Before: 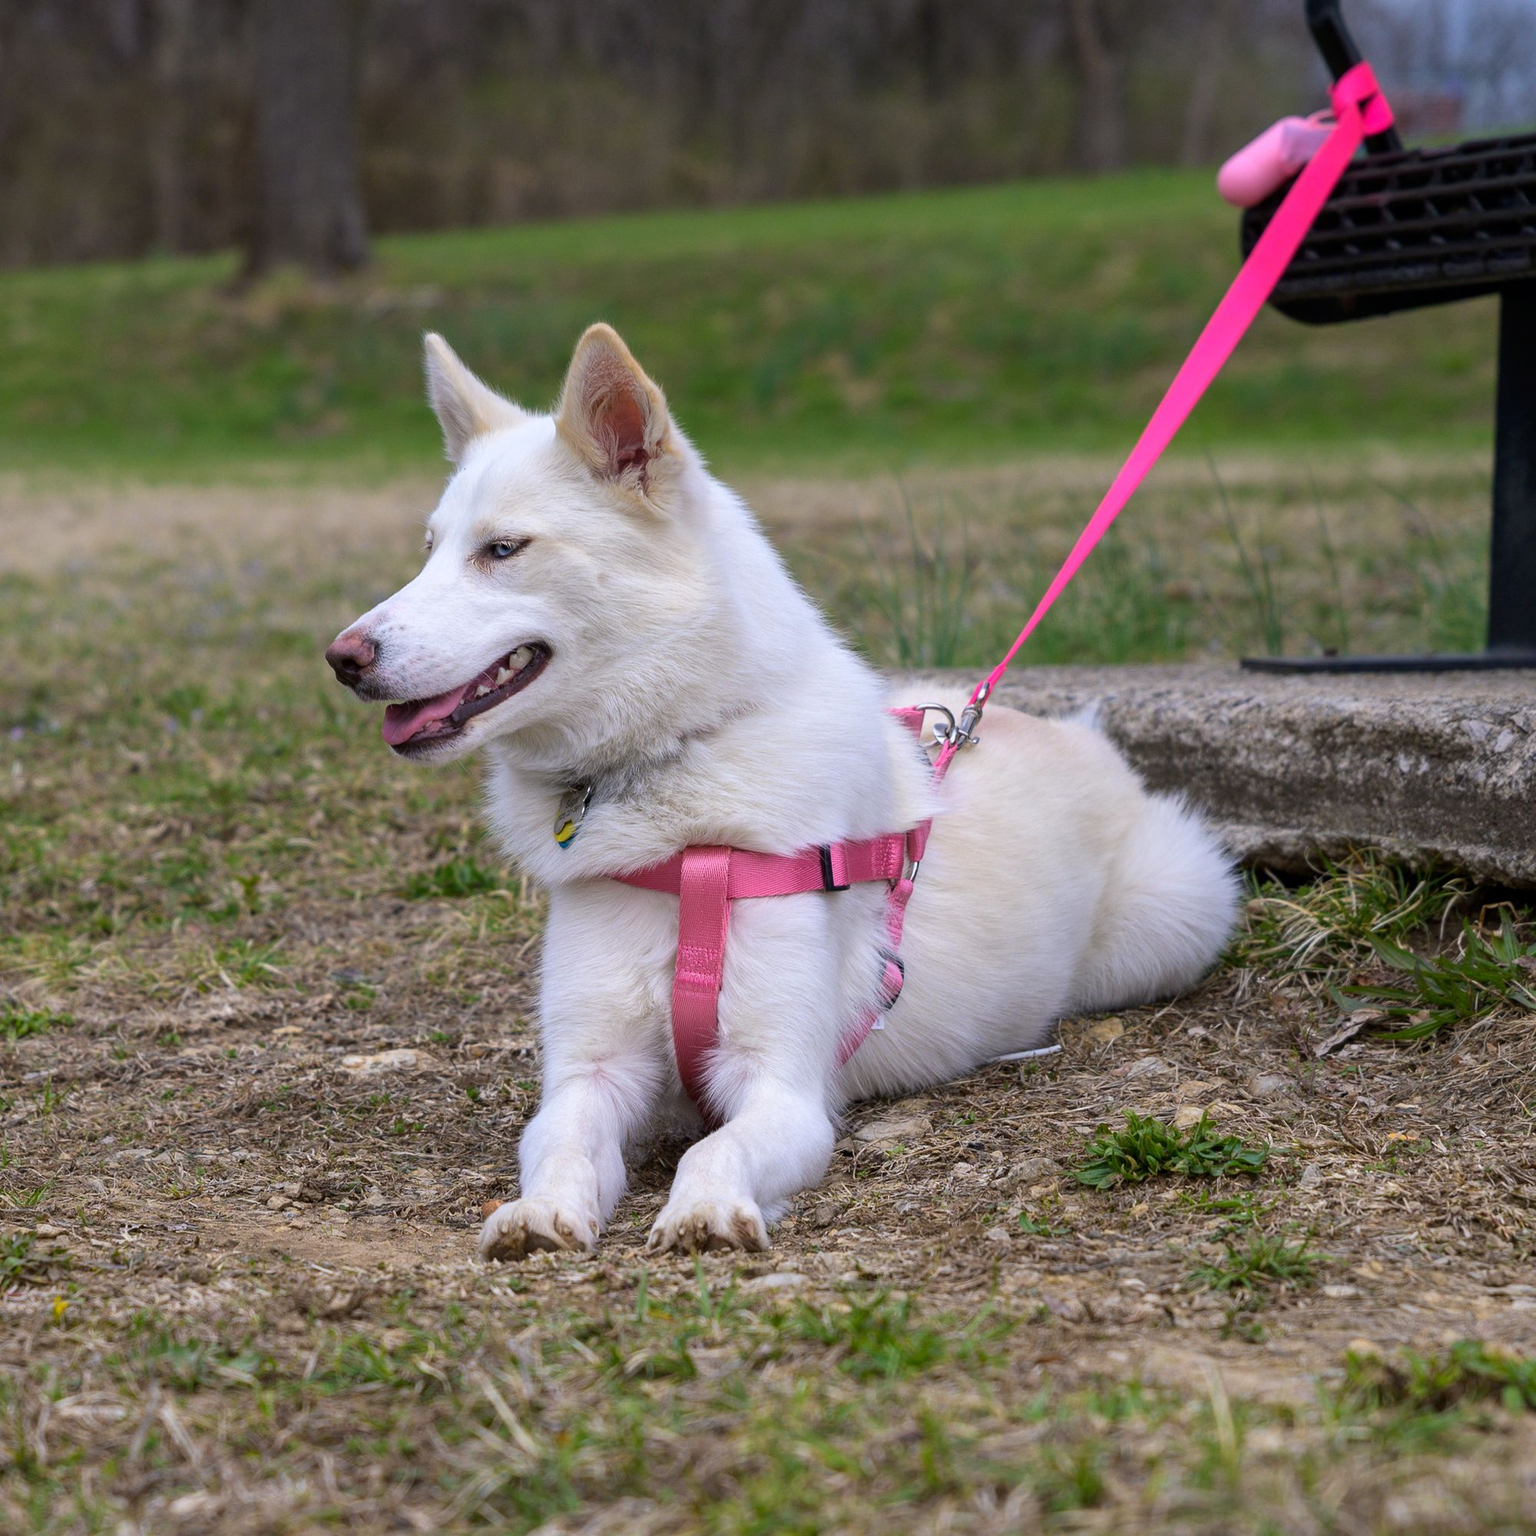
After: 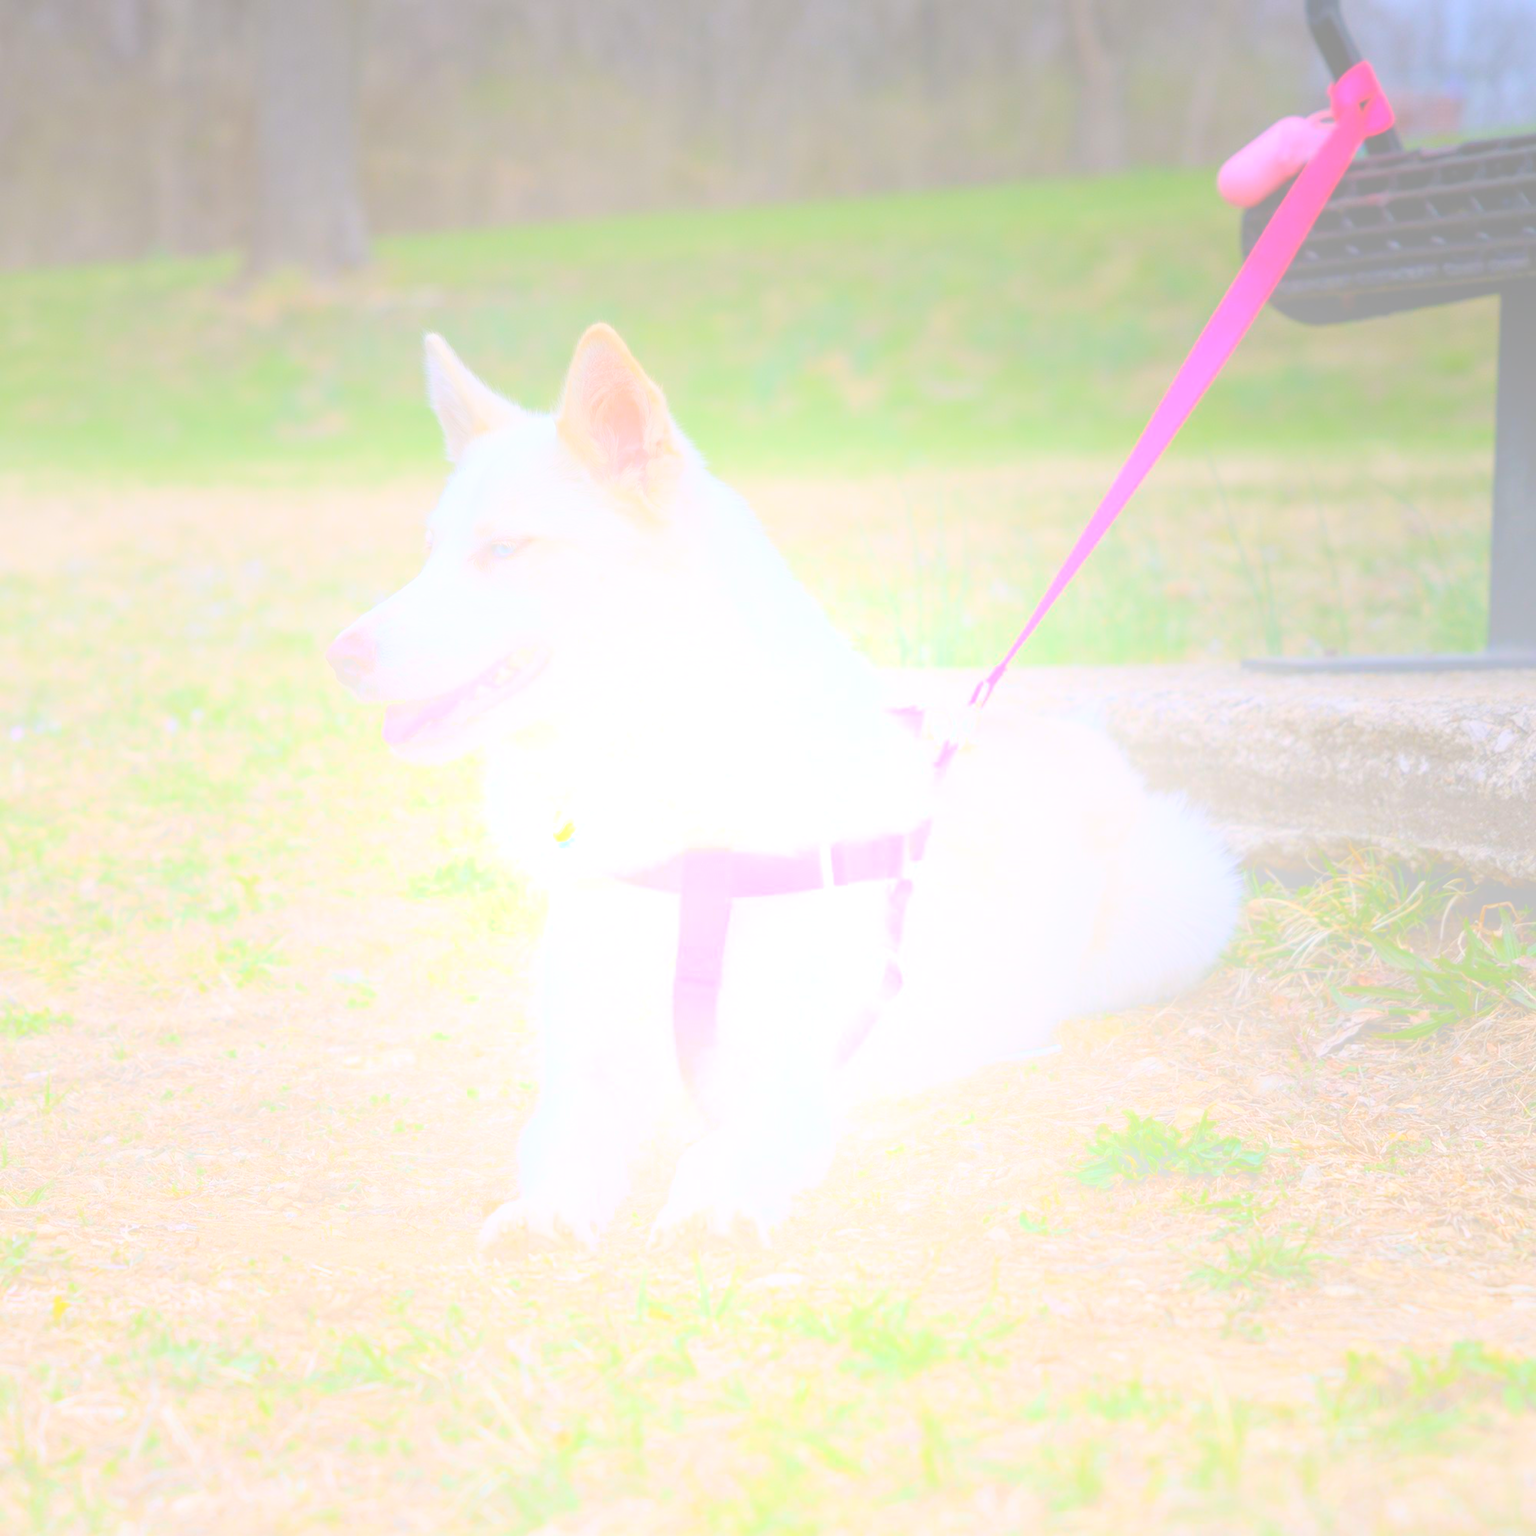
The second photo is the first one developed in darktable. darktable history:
bloom: size 85%, threshold 5%, strength 85% | blend: blend mode multiply, opacity 75%; mask: uniform (no mask)
